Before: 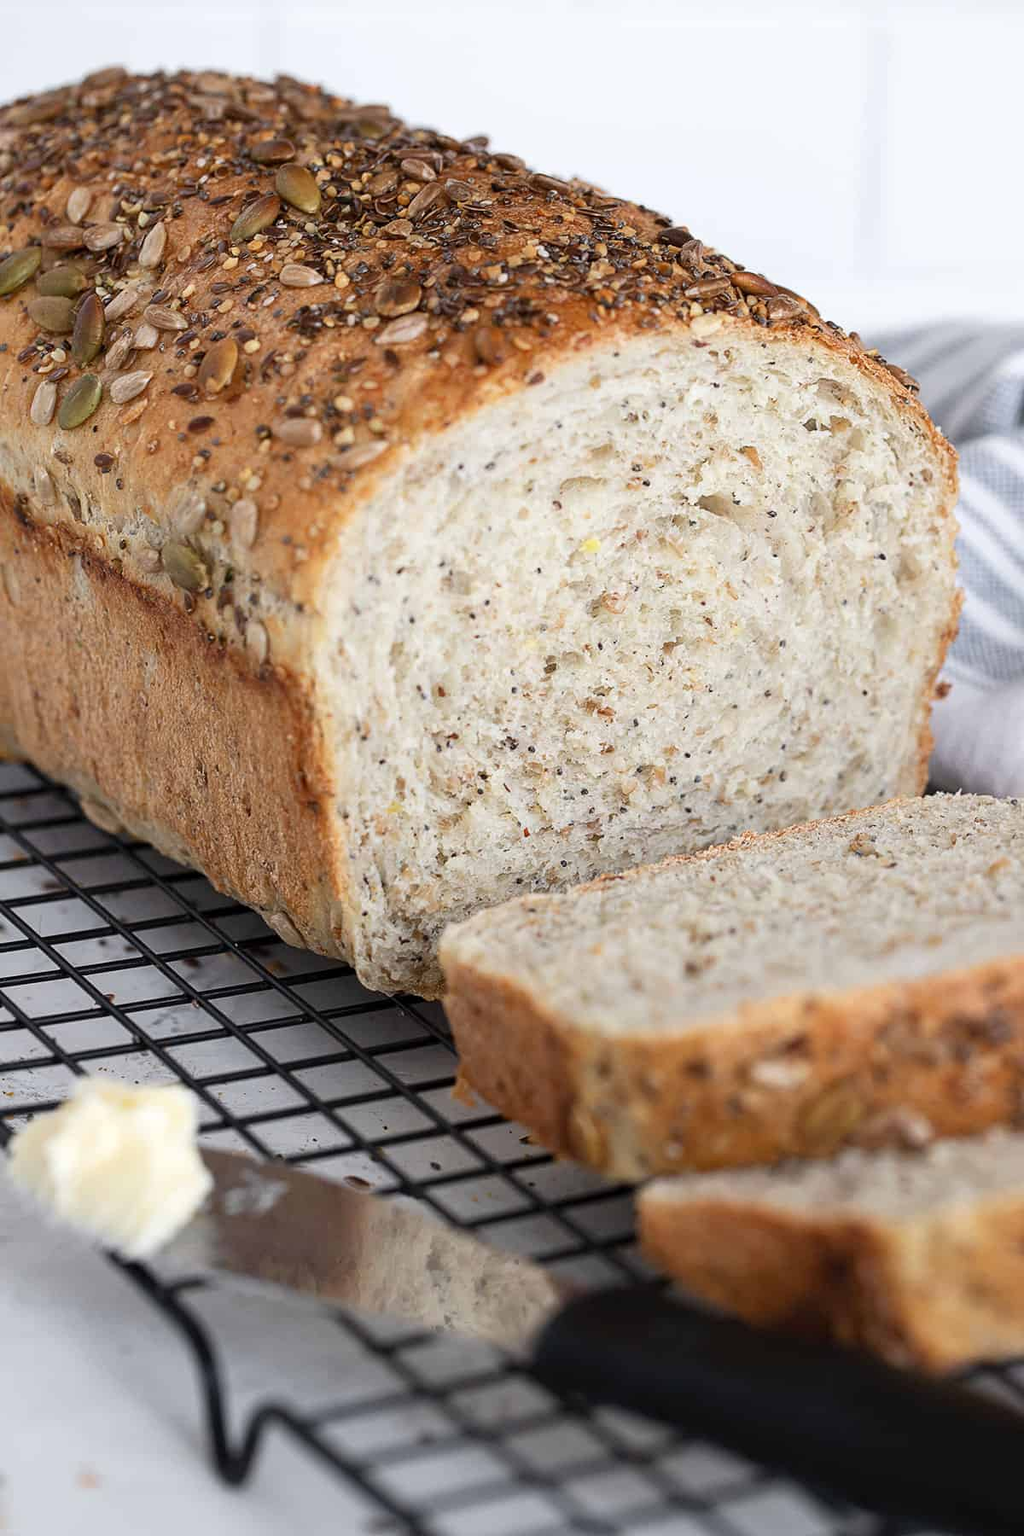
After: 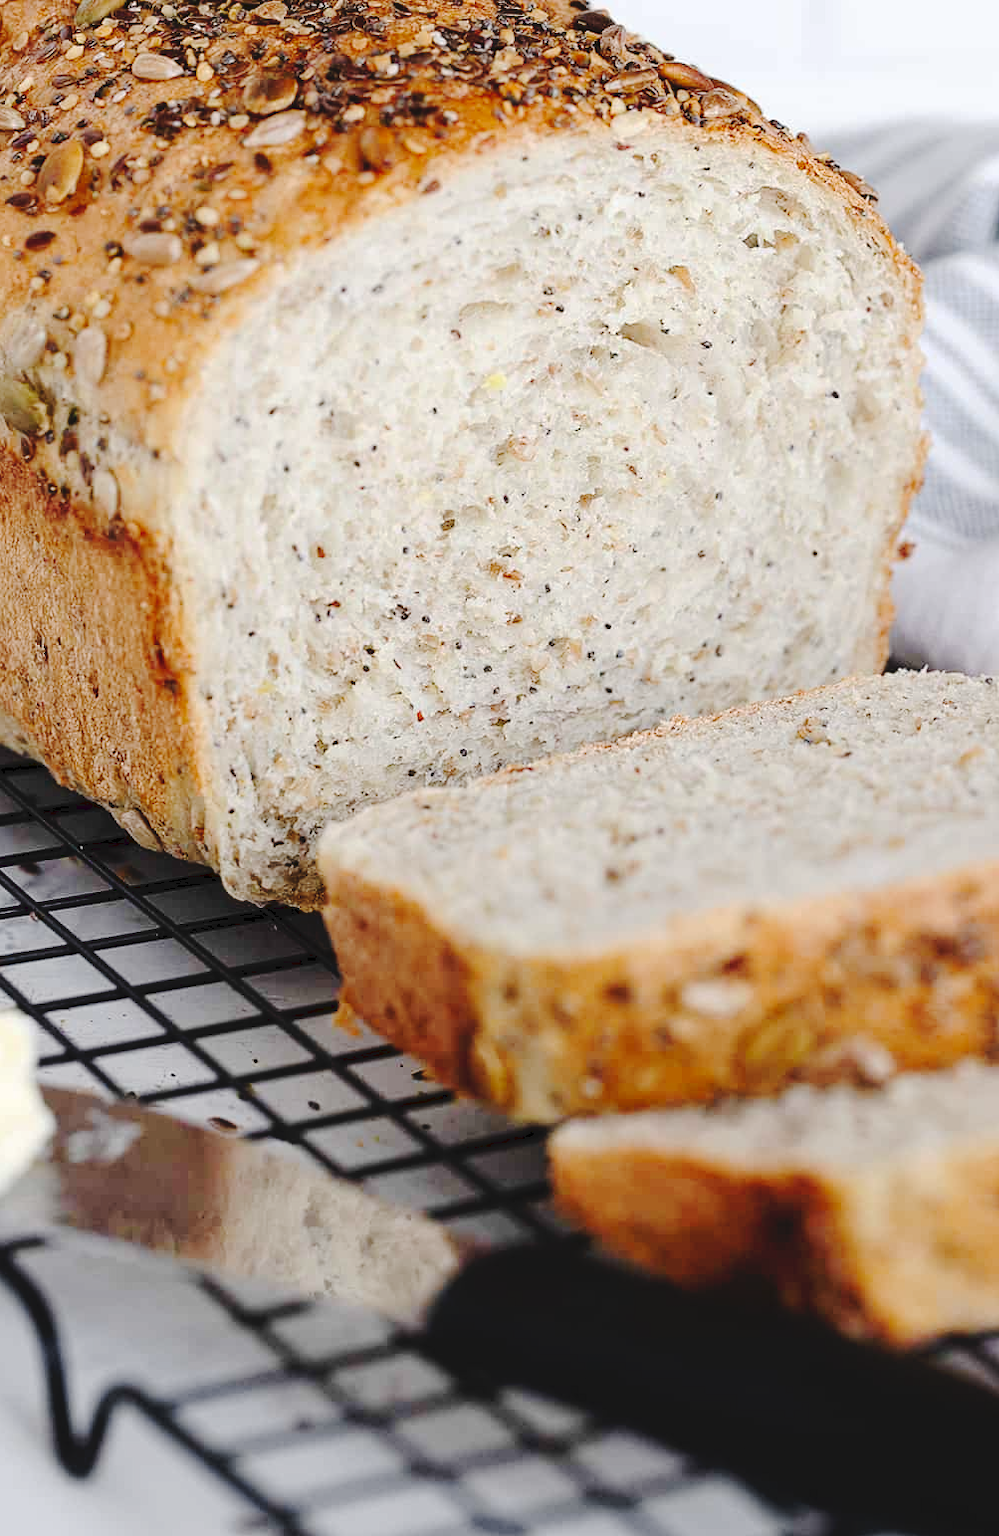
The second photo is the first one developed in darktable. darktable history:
tone curve: curves: ch0 [(0, 0) (0.003, 0.057) (0.011, 0.061) (0.025, 0.065) (0.044, 0.075) (0.069, 0.082) (0.1, 0.09) (0.136, 0.102) (0.177, 0.145) (0.224, 0.195) (0.277, 0.27) (0.335, 0.374) (0.399, 0.486) (0.468, 0.578) (0.543, 0.652) (0.623, 0.717) (0.709, 0.778) (0.801, 0.837) (0.898, 0.909) (1, 1)], preserve colors none
crop: left 16.315%, top 14.246%
